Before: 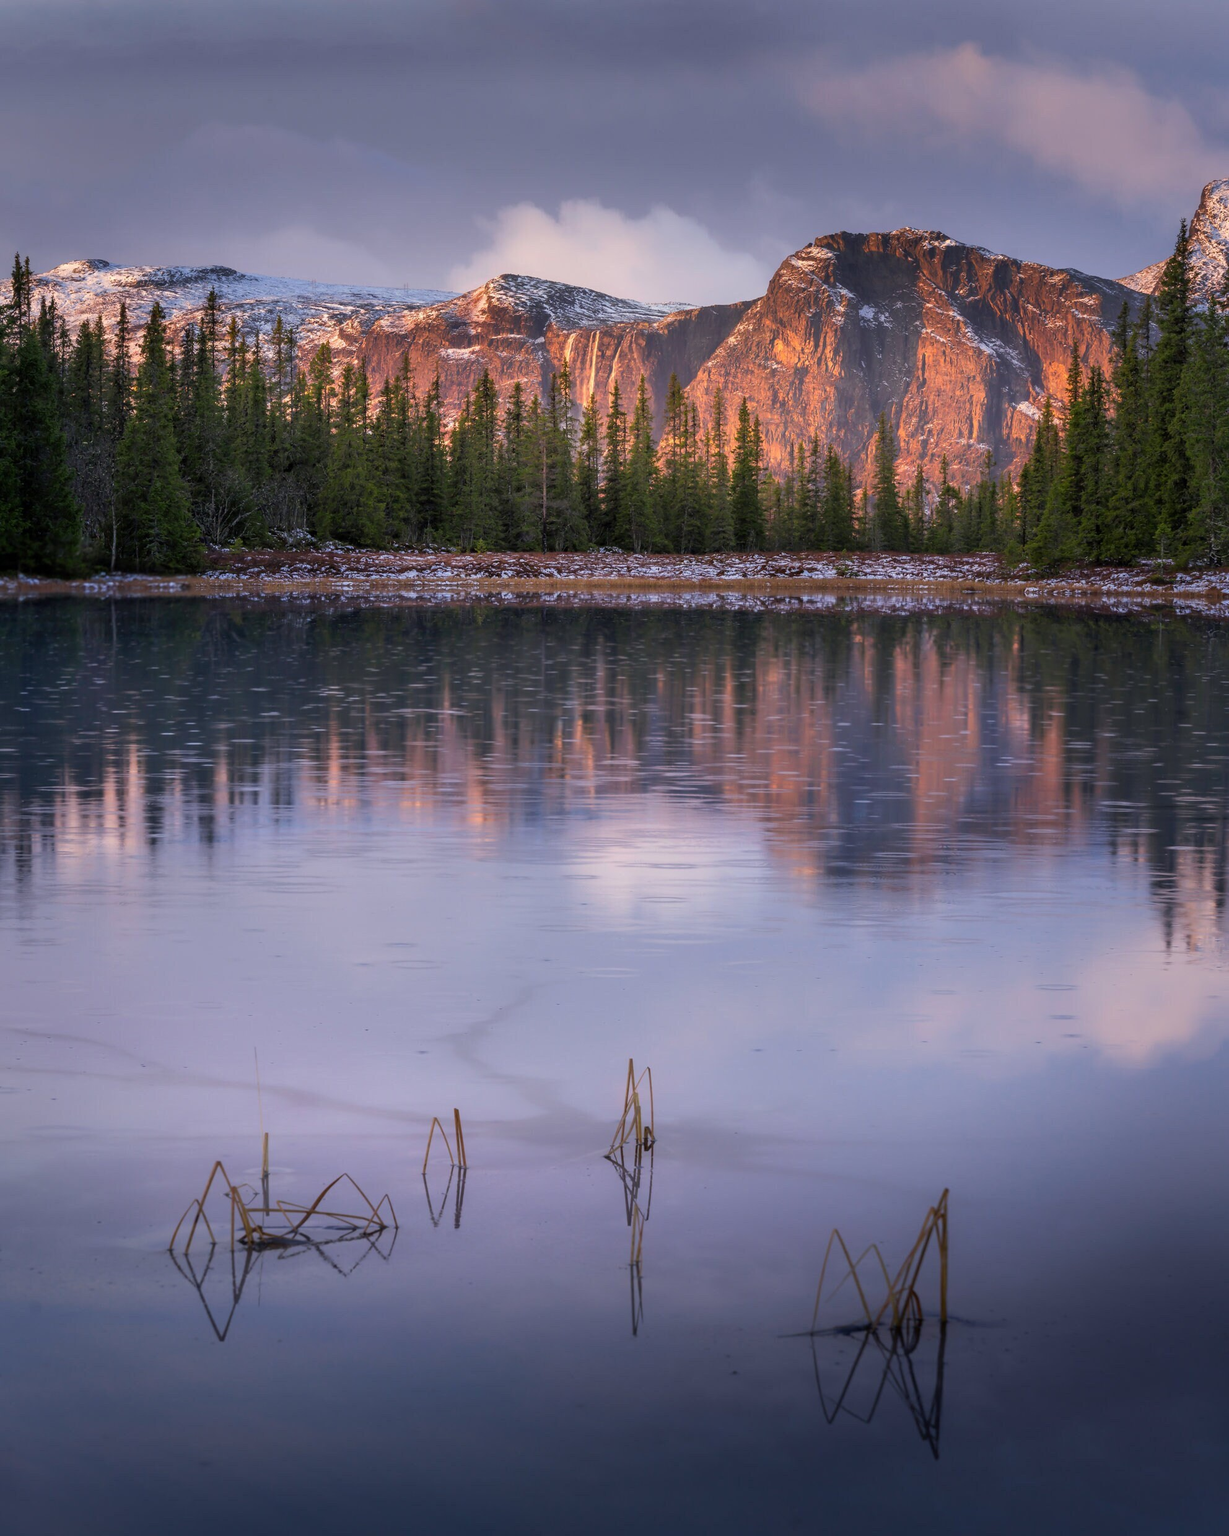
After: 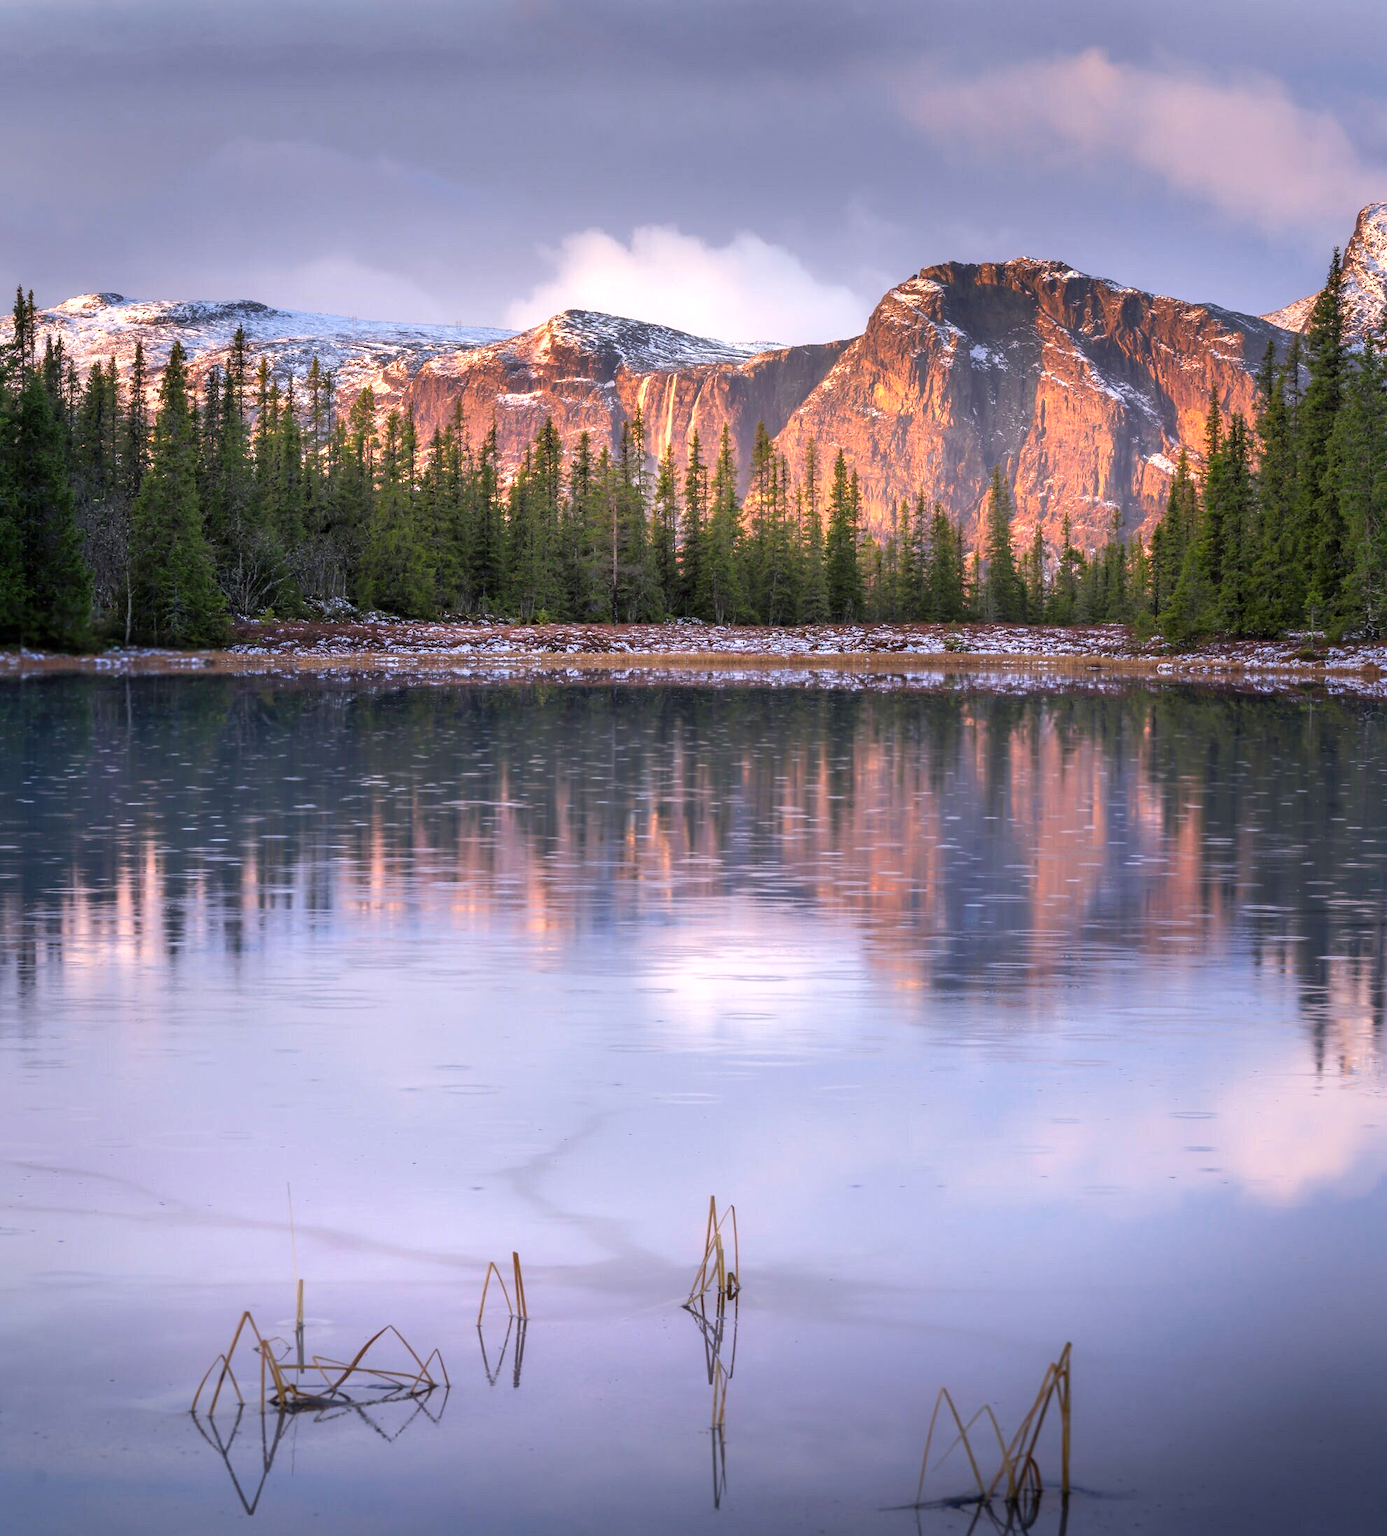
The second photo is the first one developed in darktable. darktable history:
crop and rotate: top 0%, bottom 11.431%
exposure: exposure 0.742 EV, compensate highlight preservation false
tone equalizer: -8 EV 0.044 EV, edges refinement/feathering 500, mask exposure compensation -1.57 EV, preserve details no
